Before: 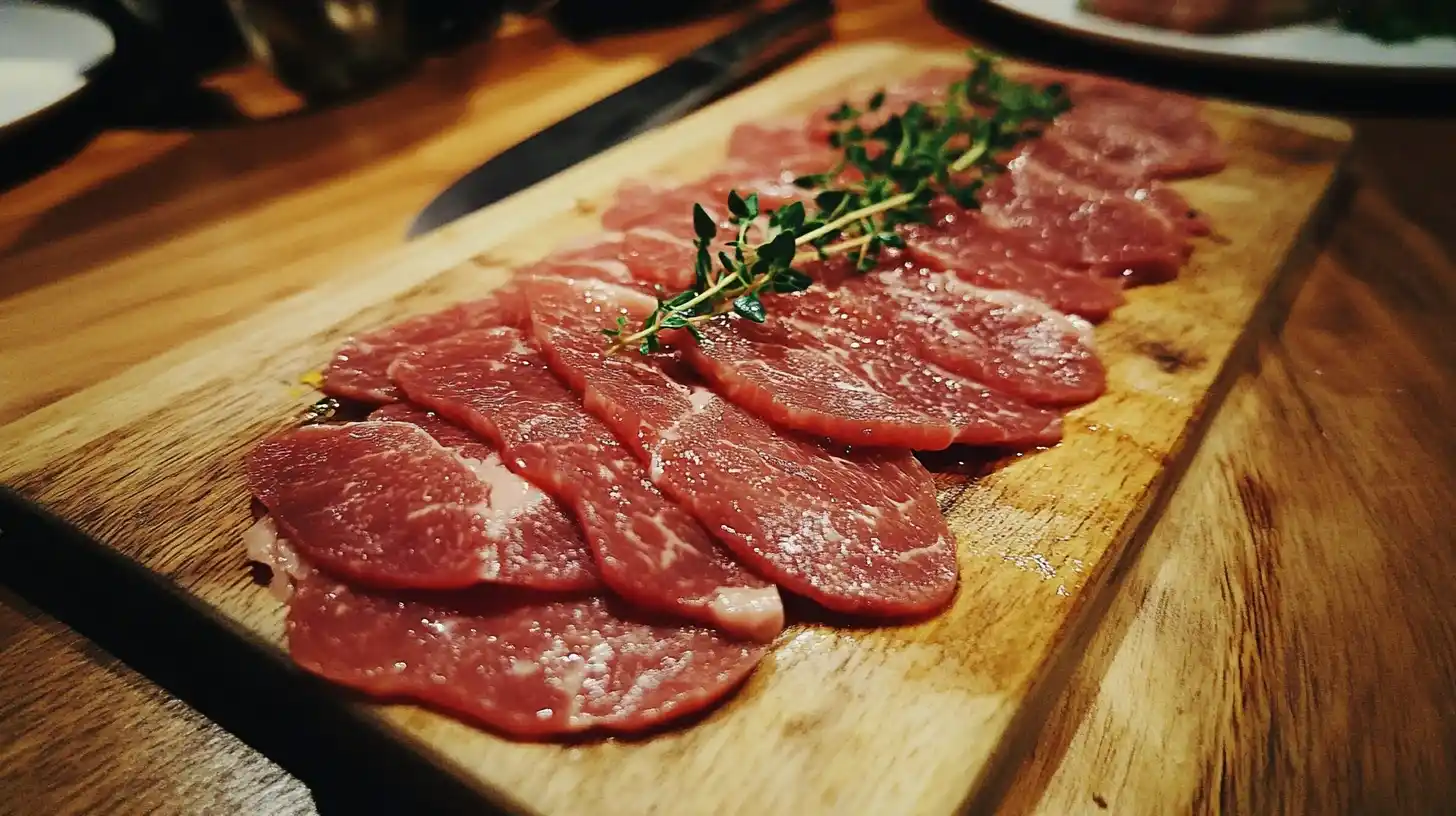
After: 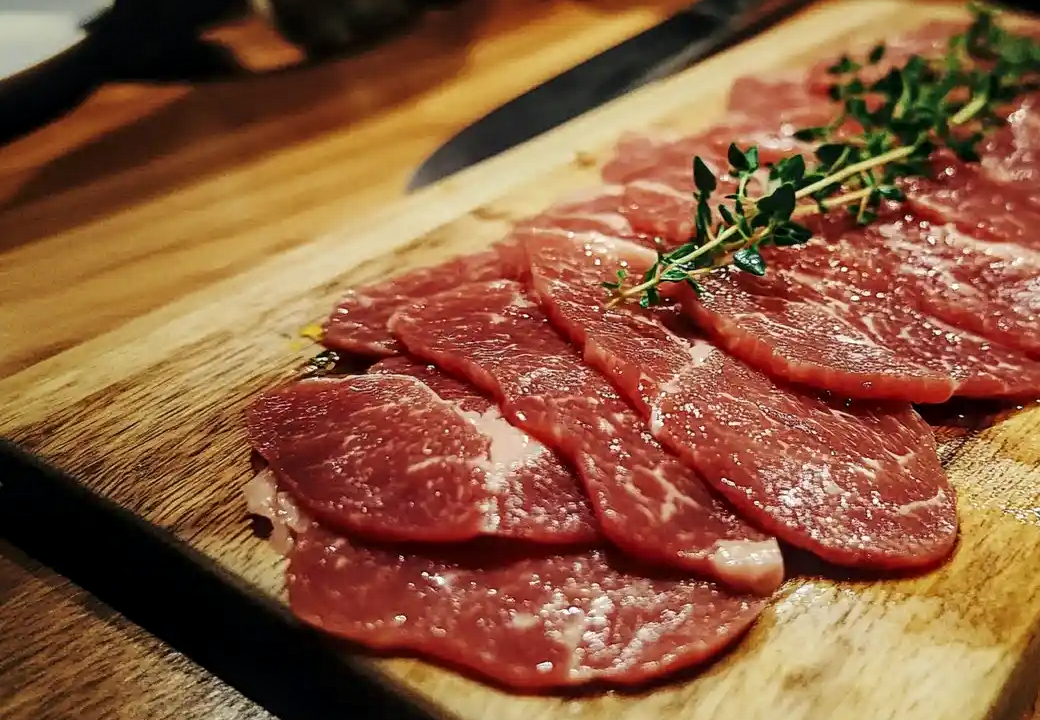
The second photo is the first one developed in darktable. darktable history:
crop: top 5.803%, right 27.864%, bottom 5.804%
local contrast: detail 130%
